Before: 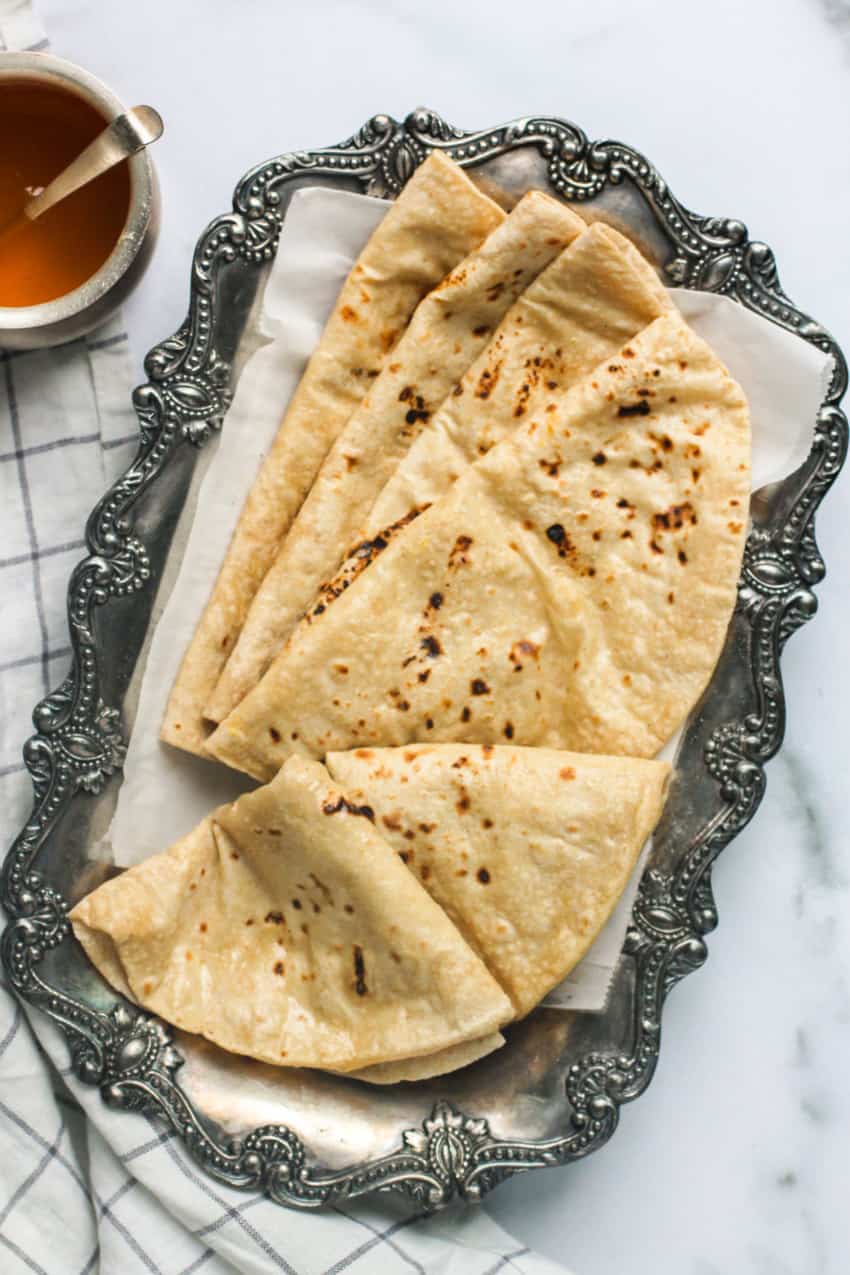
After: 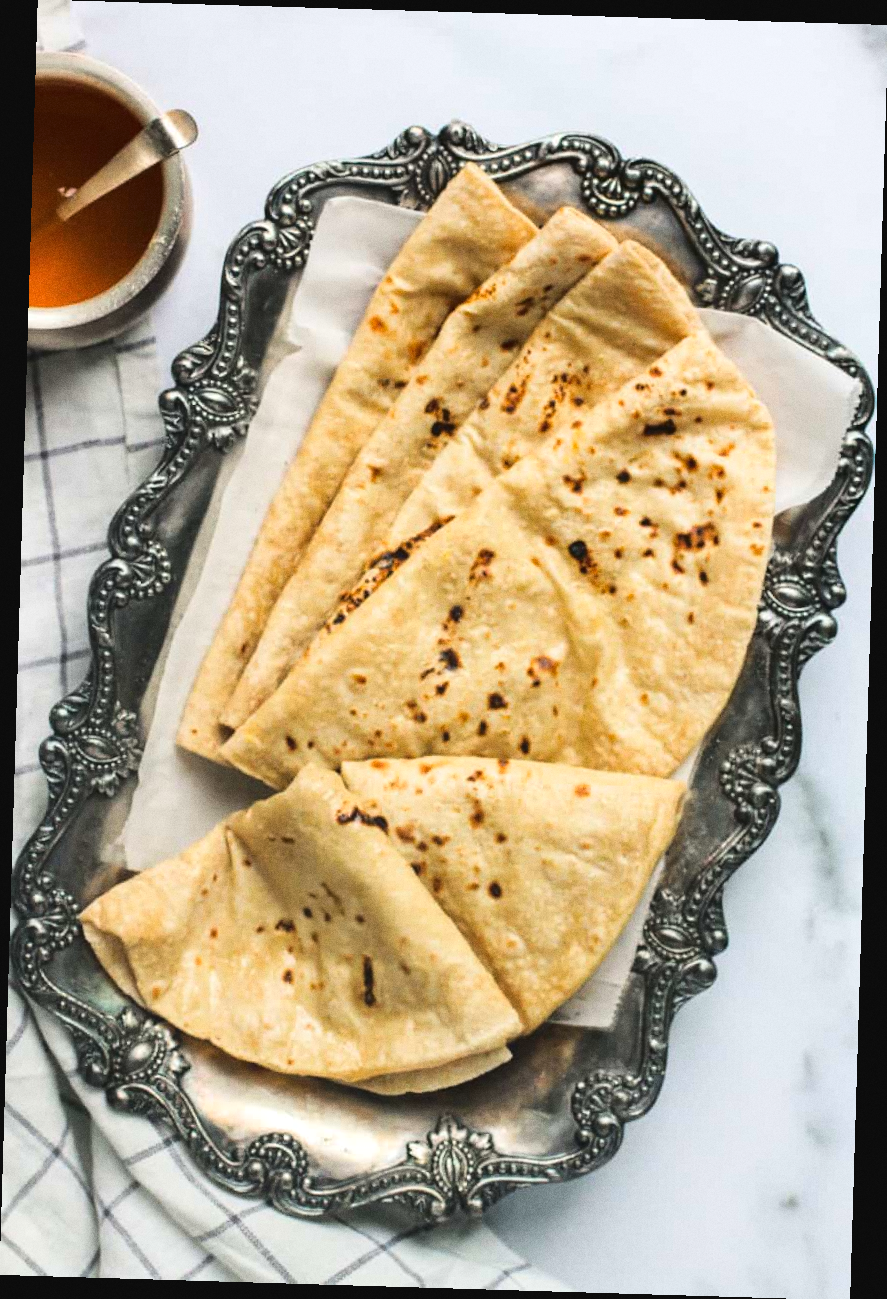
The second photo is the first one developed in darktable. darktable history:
tone curve: curves: ch0 [(0, 0.032) (0.181, 0.156) (0.751, 0.829) (1, 1)], color space Lab, linked channels, preserve colors none
shadows and highlights: shadows 10, white point adjustment 1, highlights -40
grain: coarseness 0.09 ISO
rotate and perspective: rotation 1.72°, automatic cropping off
